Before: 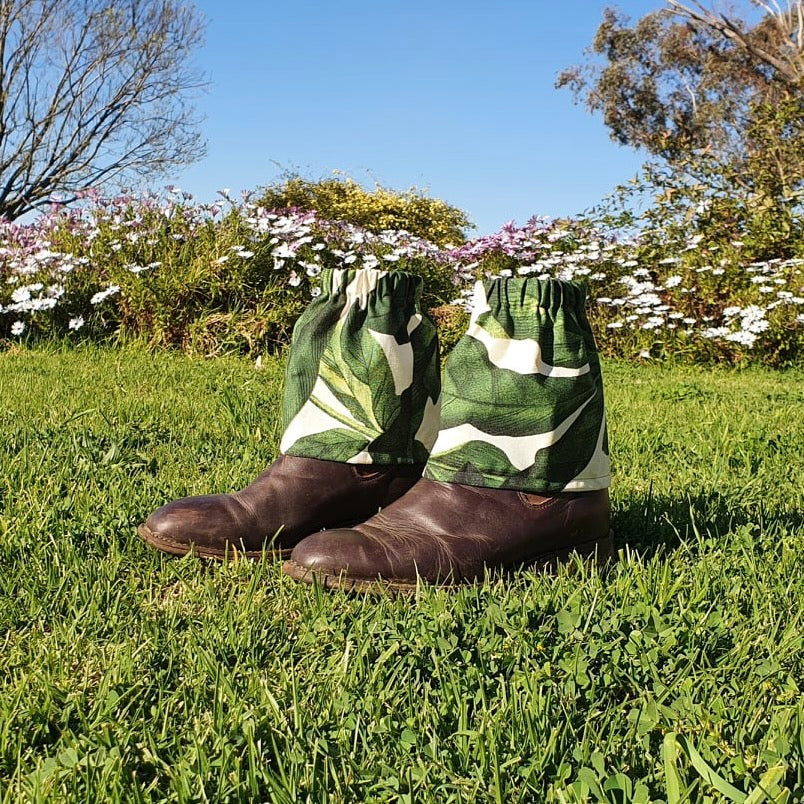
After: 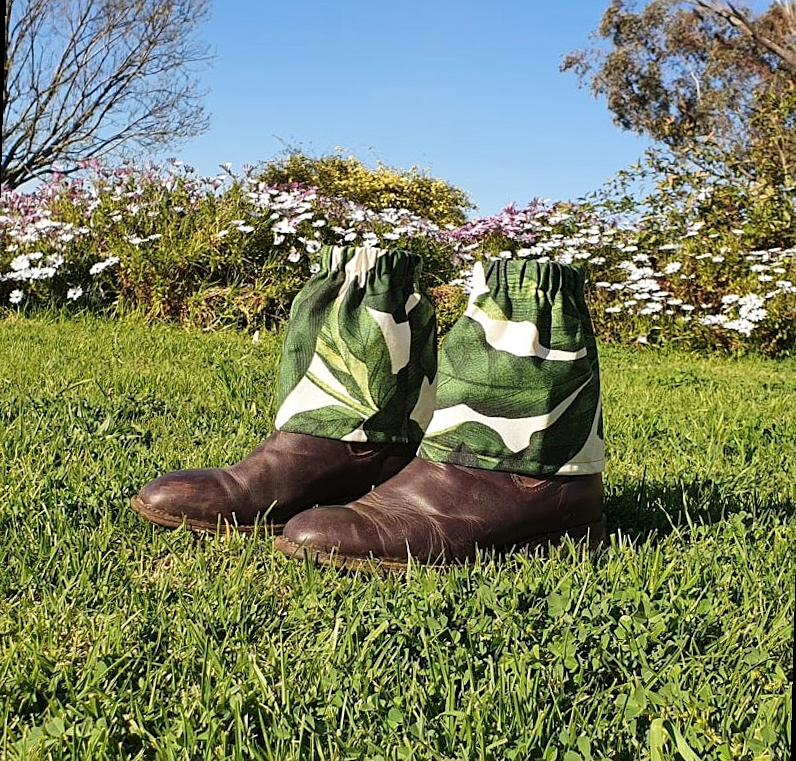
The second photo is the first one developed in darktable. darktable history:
rotate and perspective: rotation 1.57°, crop left 0.018, crop right 0.982, crop top 0.039, crop bottom 0.961
sharpen: amount 0.2
